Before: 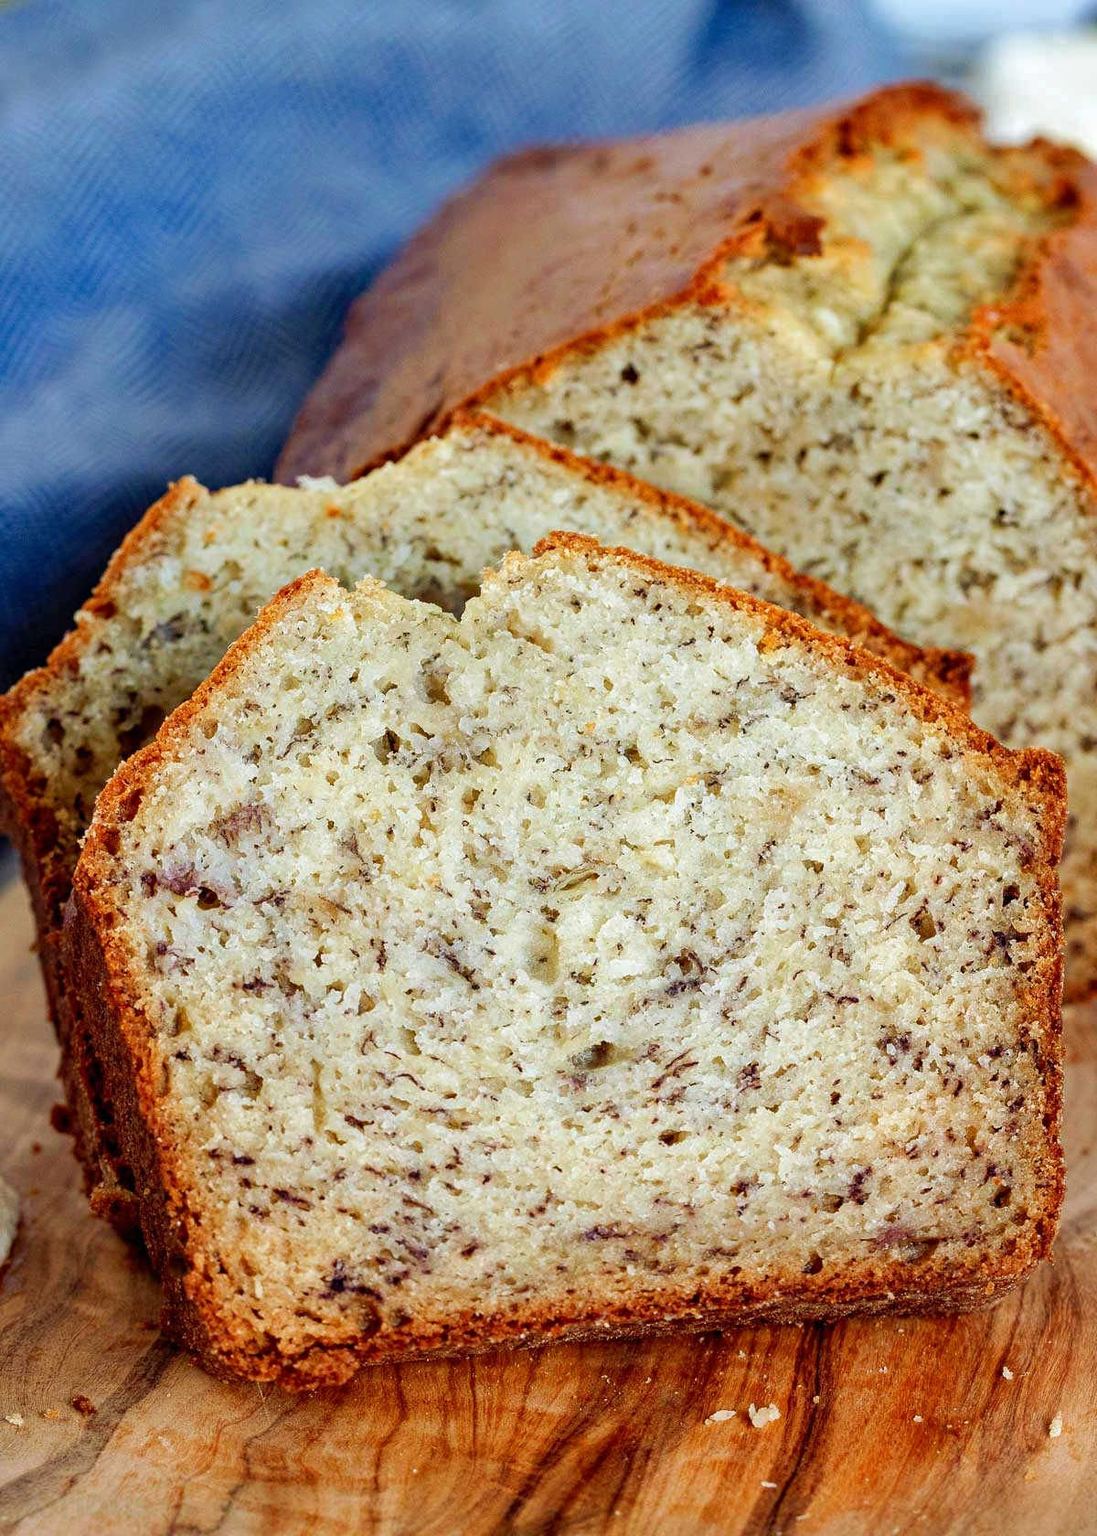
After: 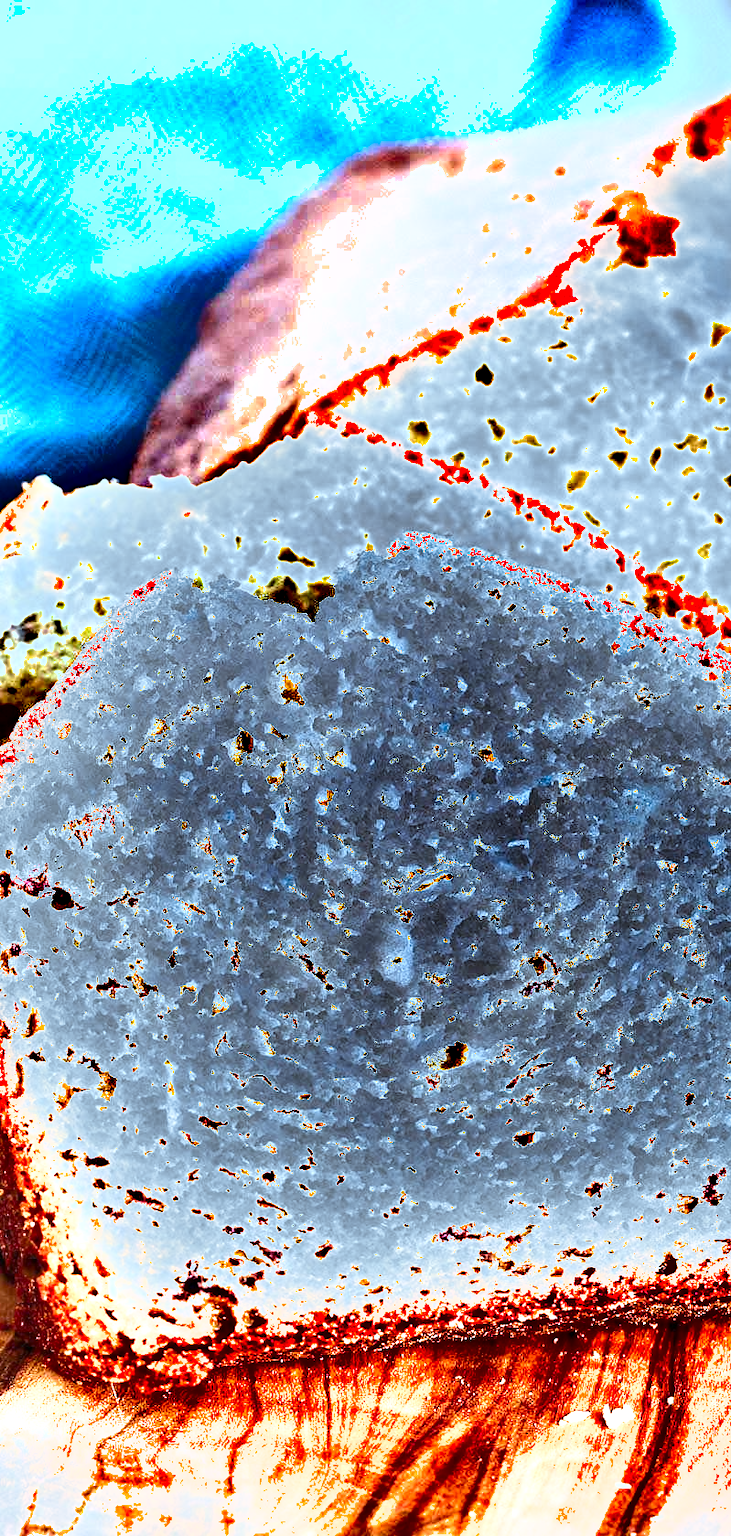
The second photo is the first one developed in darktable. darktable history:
tone equalizer: -8 EV -0.715 EV, -7 EV -0.727 EV, -6 EV -0.577 EV, -5 EV -0.423 EV, -3 EV 0.382 EV, -2 EV 0.6 EV, -1 EV 0.695 EV, +0 EV 0.772 EV
crop and rotate: left 13.381%, right 19.94%
shadows and highlights: soften with gaussian
exposure: black level correction 0, exposure 1.706 EV, compensate highlight preservation false
color correction: highlights a* -8.8, highlights b* -22.8
